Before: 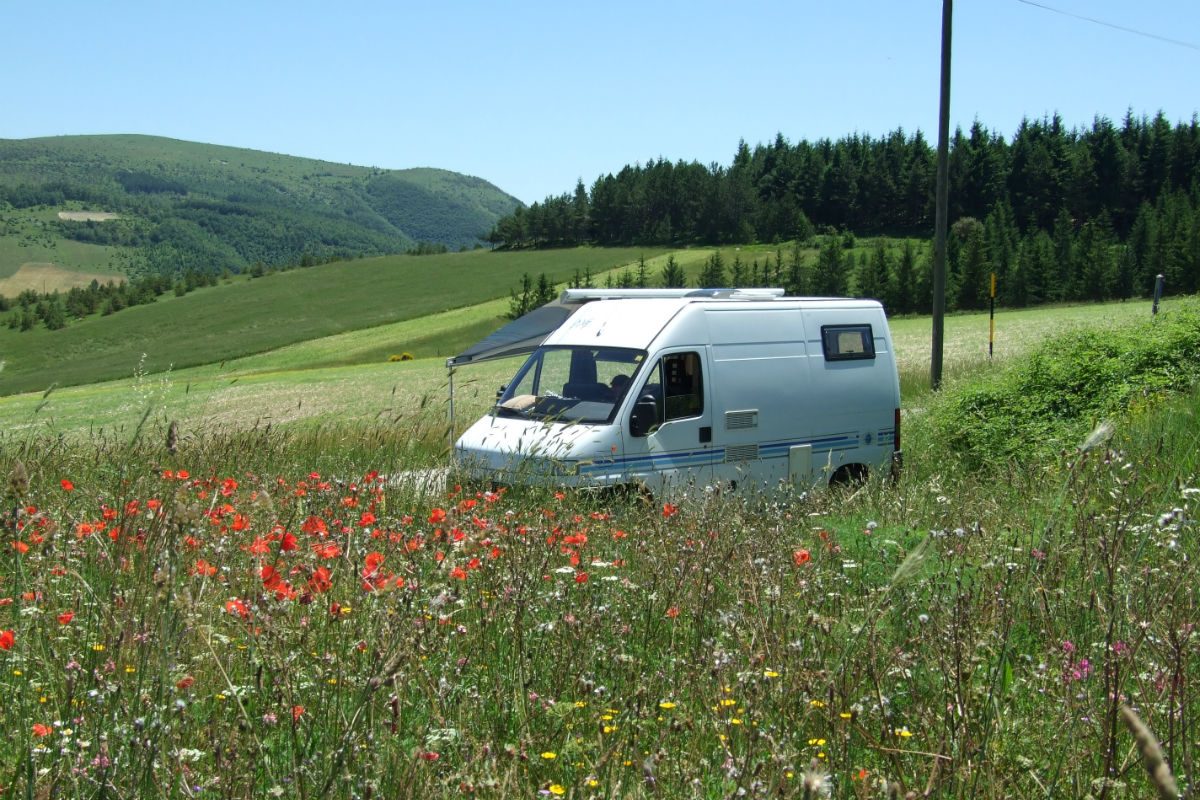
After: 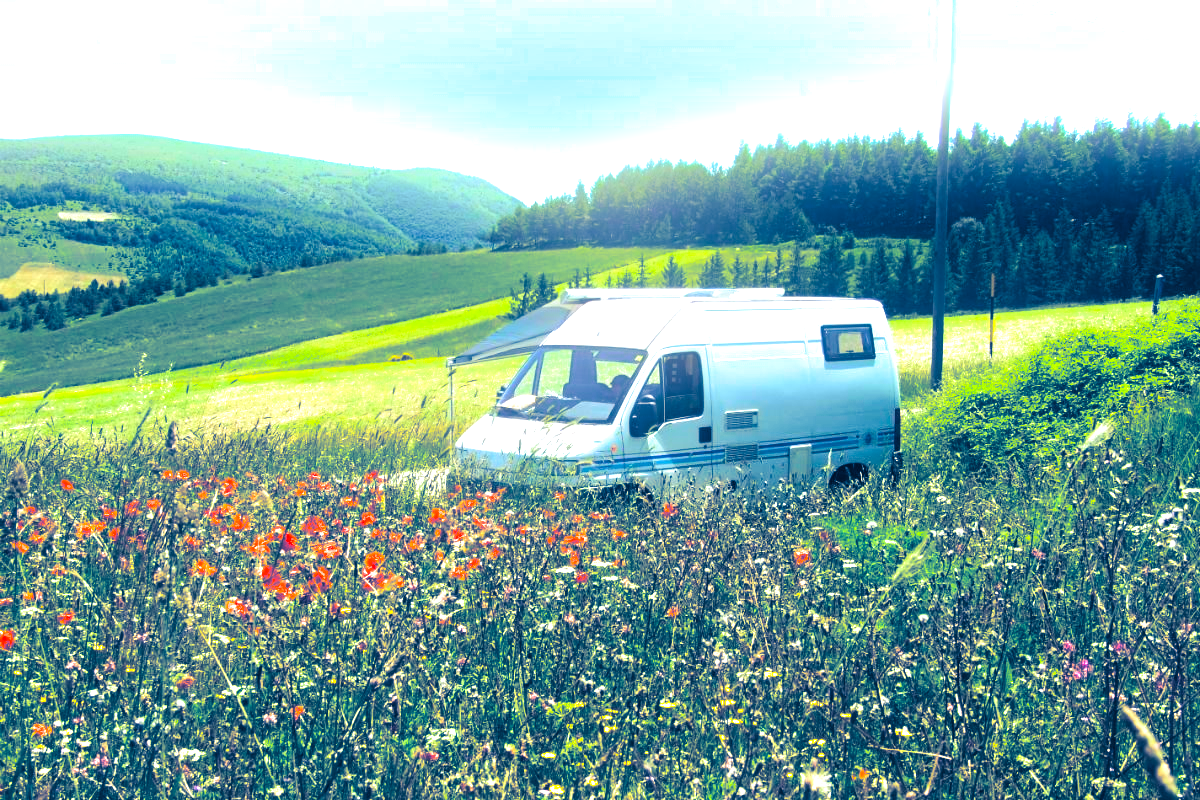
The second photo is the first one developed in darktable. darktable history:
split-toning: shadows › hue 226.8°, shadows › saturation 1, highlights › saturation 0, balance -61.41
color balance rgb: linear chroma grading › shadows -10%, linear chroma grading › global chroma 20%, perceptual saturation grading › global saturation 15%, perceptual brilliance grading › global brilliance 30%, perceptual brilliance grading › highlights 12%, perceptual brilliance grading › mid-tones 24%, global vibrance 20%
bloom: size 15%, threshold 97%, strength 7%
